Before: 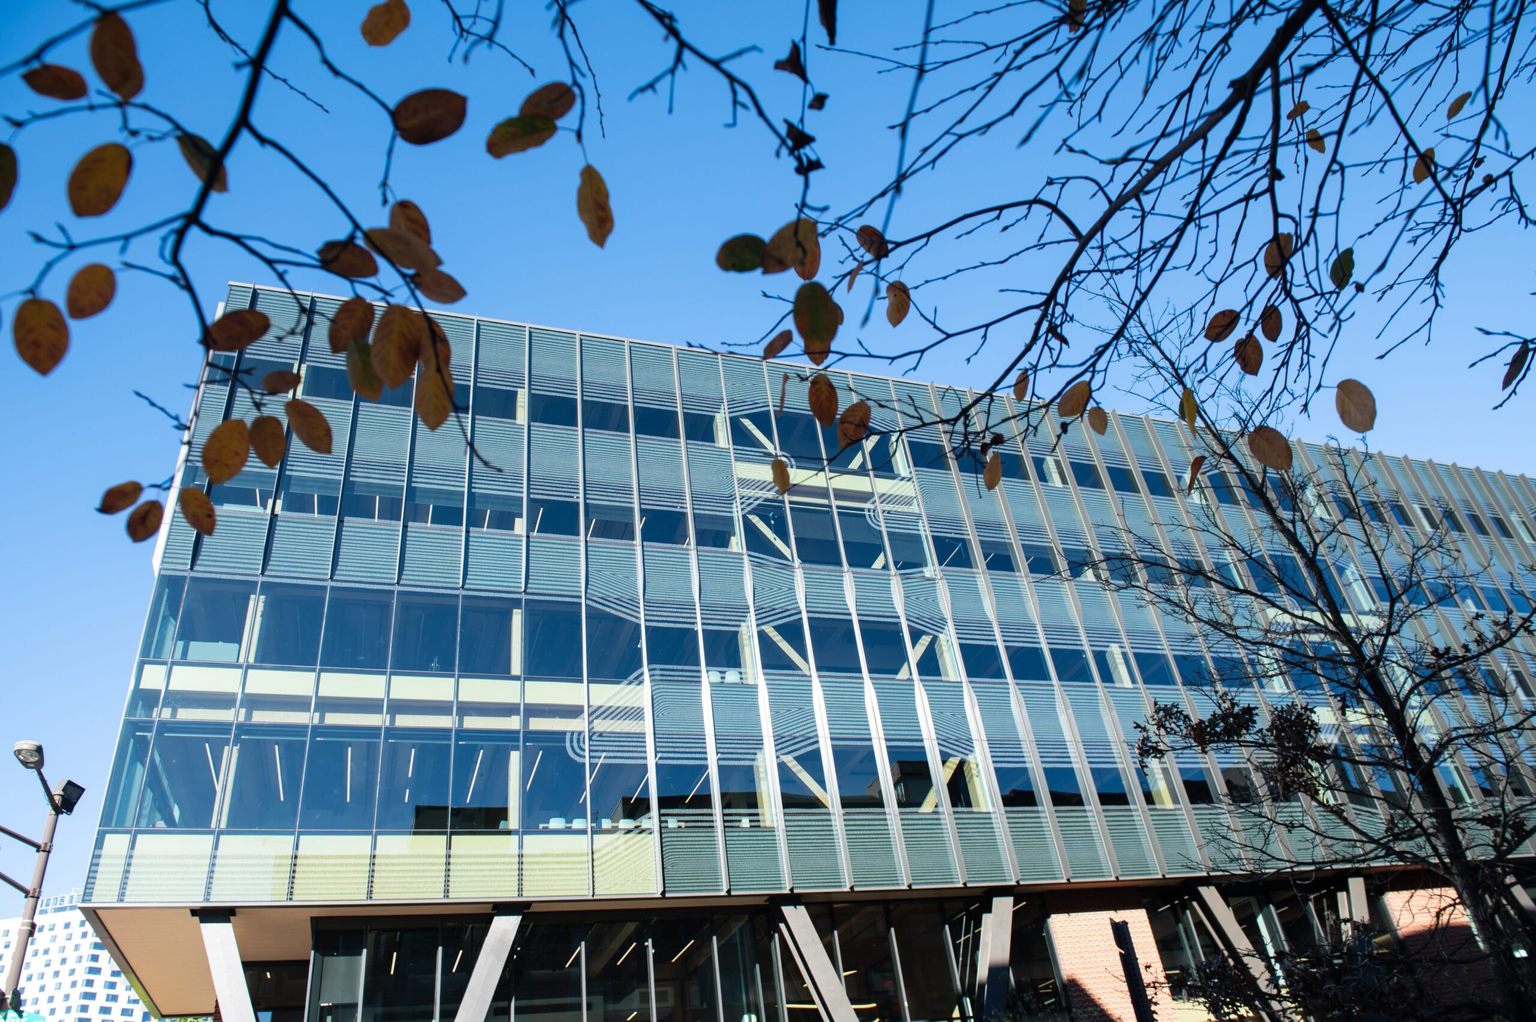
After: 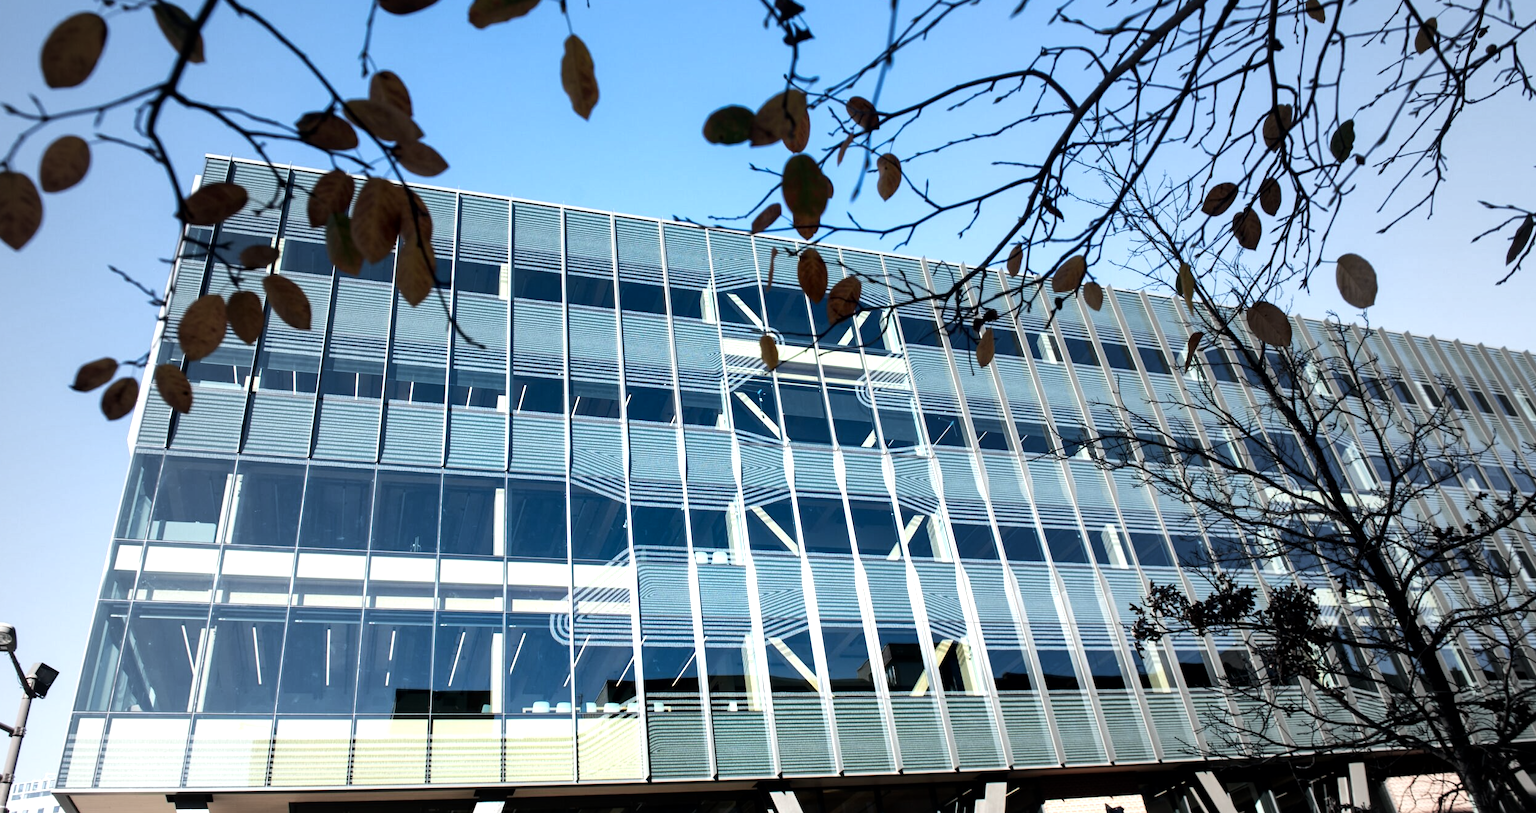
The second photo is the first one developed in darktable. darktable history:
crop and rotate: left 1.814%, top 12.818%, right 0.25%, bottom 9.225%
local contrast: mode bilateral grid, contrast 20, coarseness 100, detail 150%, midtone range 0.2
vignetting: fall-off start 18.21%, fall-off radius 137.95%, brightness -0.207, center (-0.078, 0.066), width/height ratio 0.62, shape 0.59
tone equalizer: -8 EV -0.75 EV, -7 EV -0.7 EV, -6 EV -0.6 EV, -5 EV -0.4 EV, -3 EV 0.4 EV, -2 EV 0.6 EV, -1 EV 0.7 EV, +0 EV 0.75 EV, edges refinement/feathering 500, mask exposure compensation -1.57 EV, preserve details no
exposure: exposure -0.151 EV, compensate highlight preservation false
